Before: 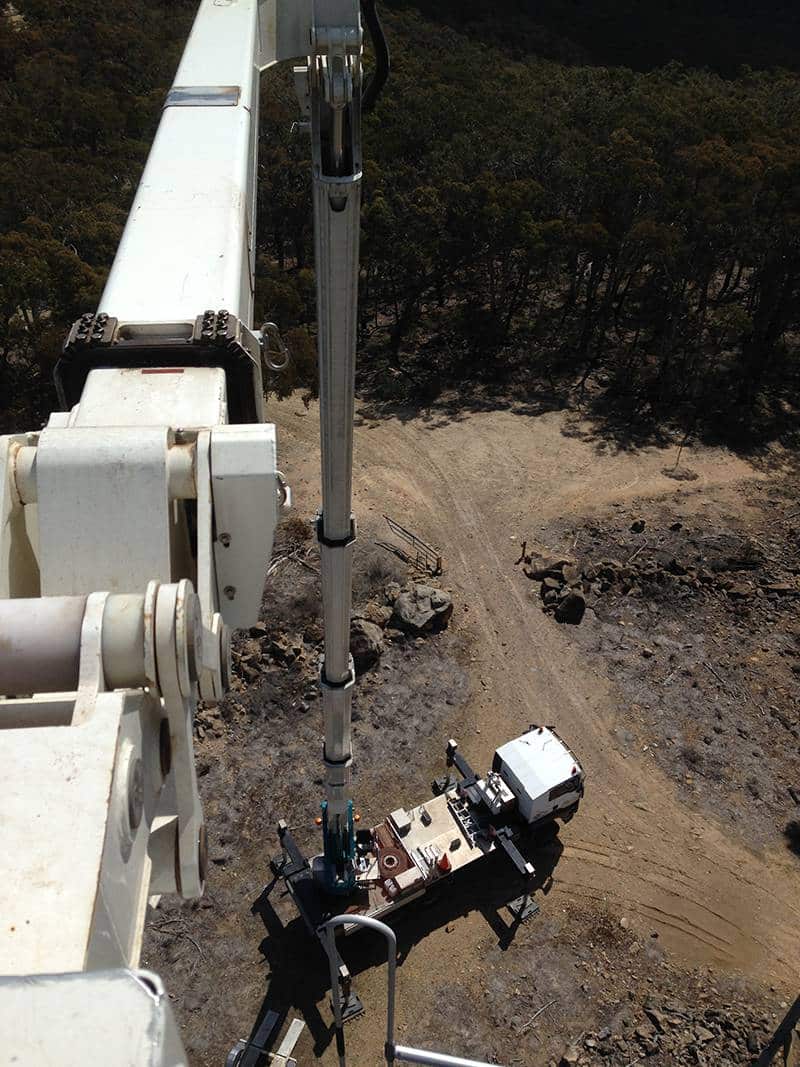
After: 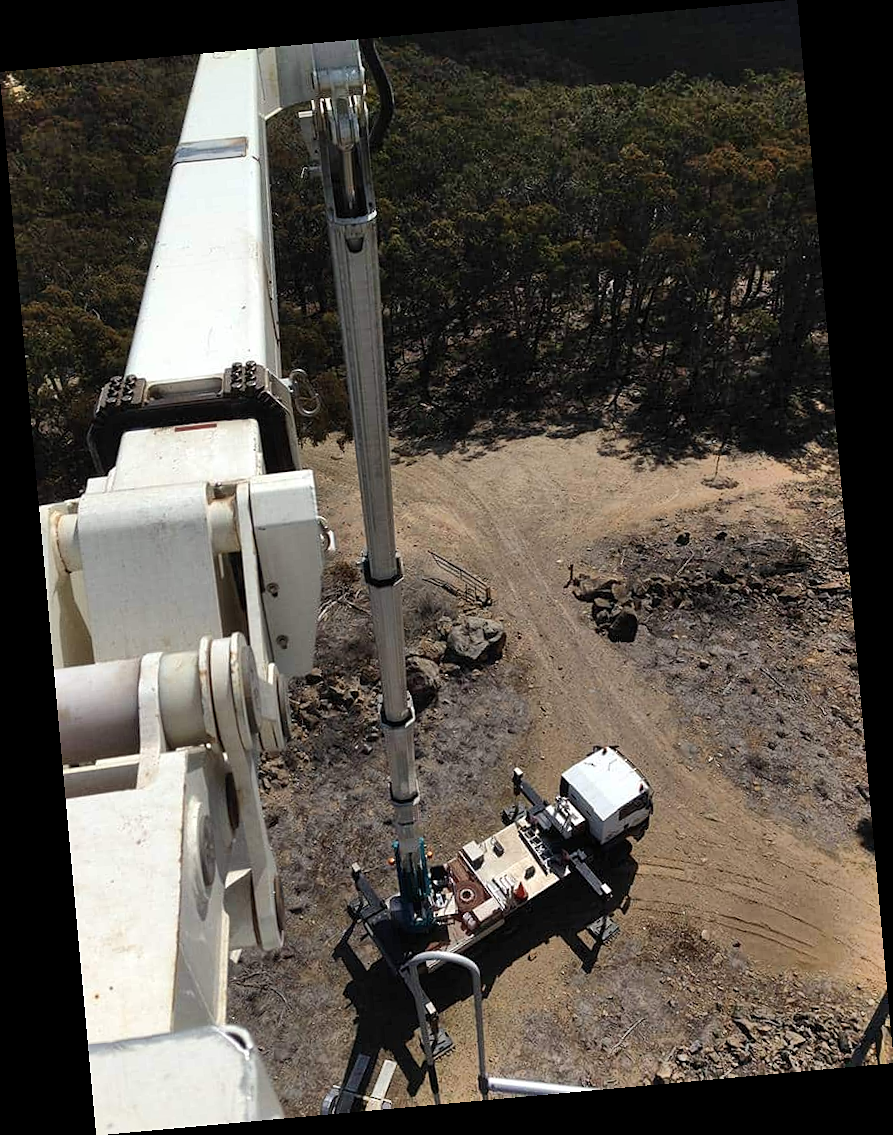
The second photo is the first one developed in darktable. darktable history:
shadows and highlights: shadows 49, highlights -41, soften with gaussian
sharpen: radius 1.272, amount 0.305, threshold 0
rotate and perspective: rotation -5.2°, automatic cropping off
